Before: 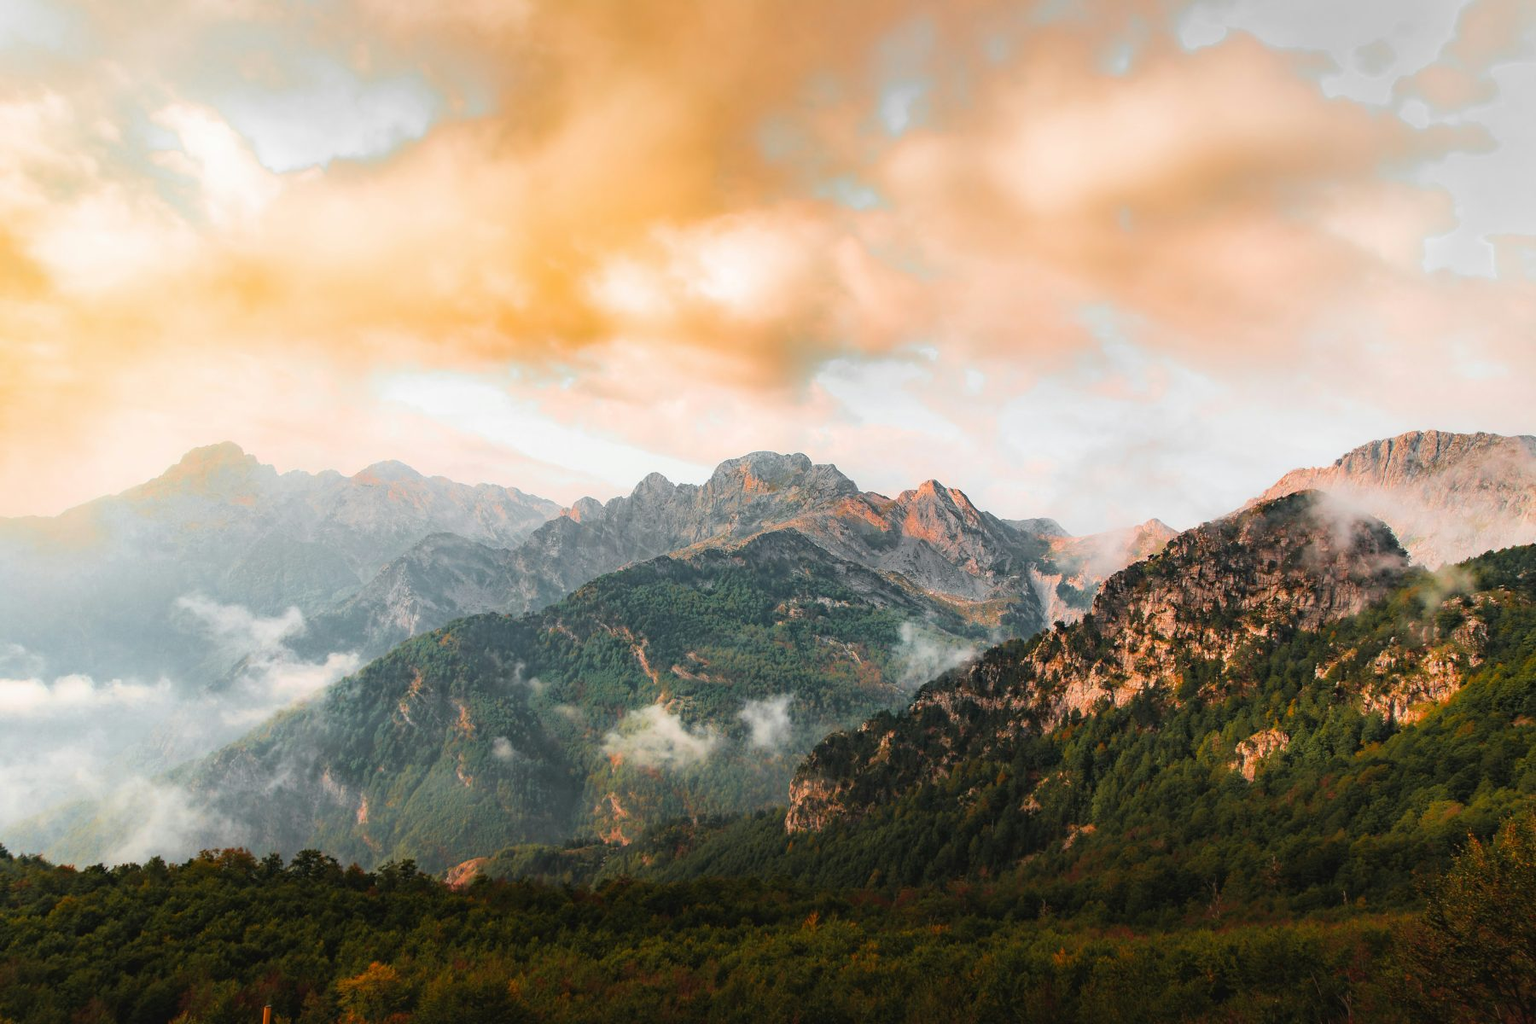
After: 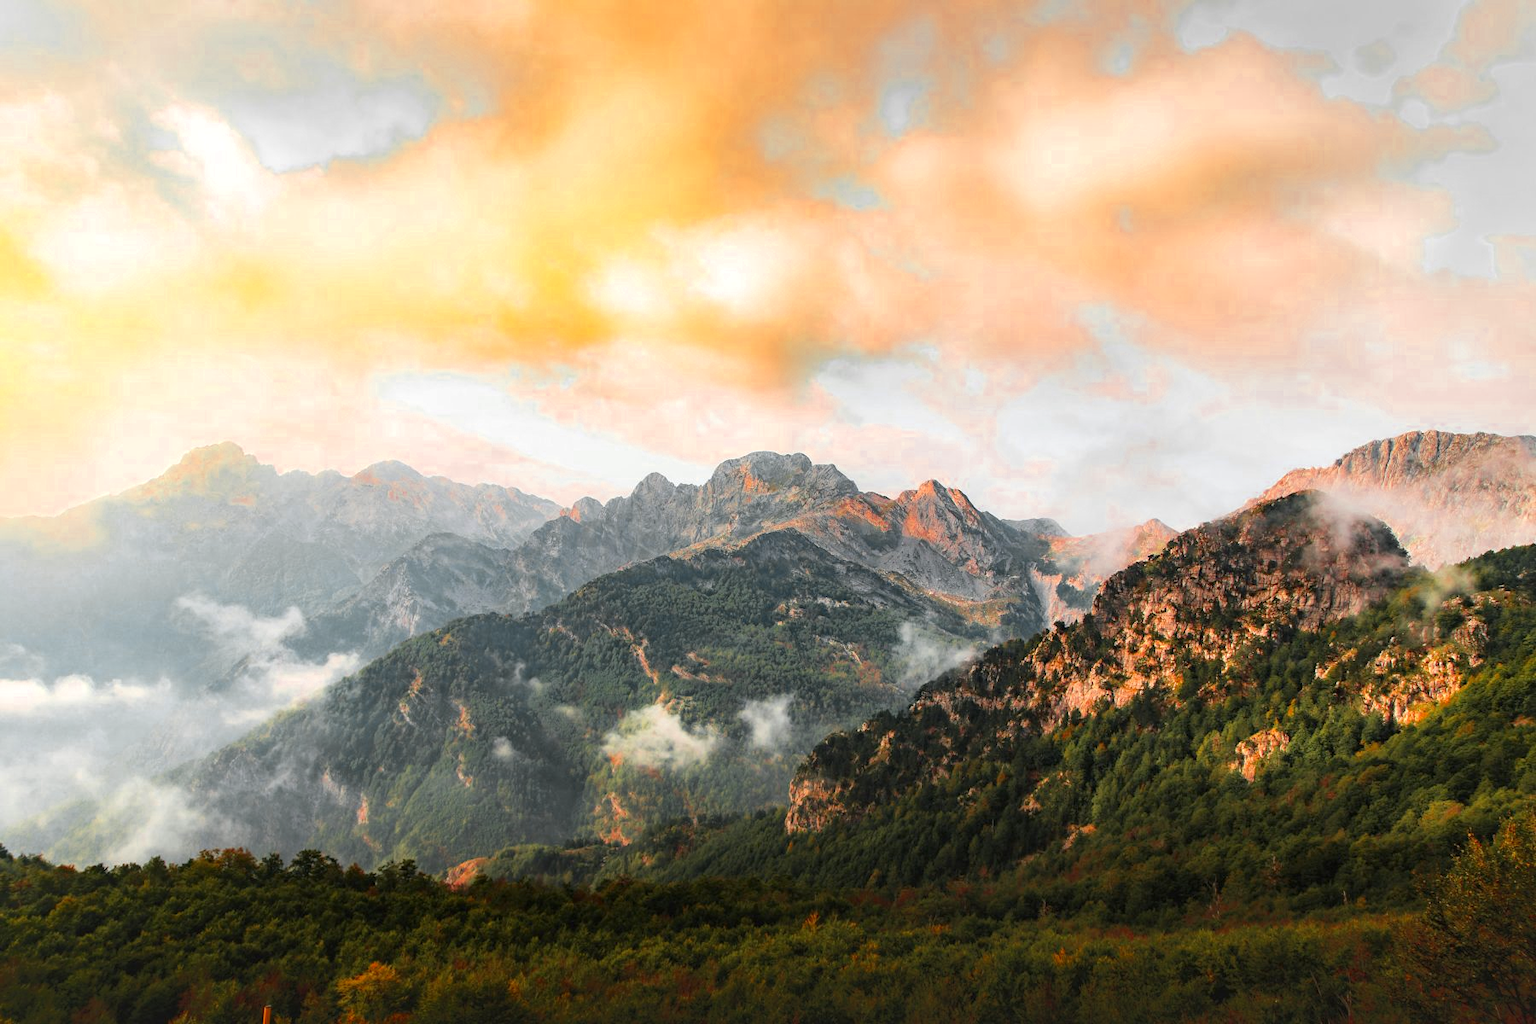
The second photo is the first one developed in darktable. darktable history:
color zones: curves: ch0 [(0.004, 0.305) (0.261, 0.623) (0.389, 0.399) (0.708, 0.571) (0.947, 0.34)]; ch1 [(0.025, 0.645) (0.229, 0.584) (0.326, 0.551) (0.484, 0.262) (0.757, 0.643)]
local contrast: mode bilateral grid, contrast 20, coarseness 50, detail 119%, midtone range 0.2
shadows and highlights: shadows 61.53, white point adjustment 0.408, highlights -34.11, compress 83.67%
tone equalizer: on, module defaults
